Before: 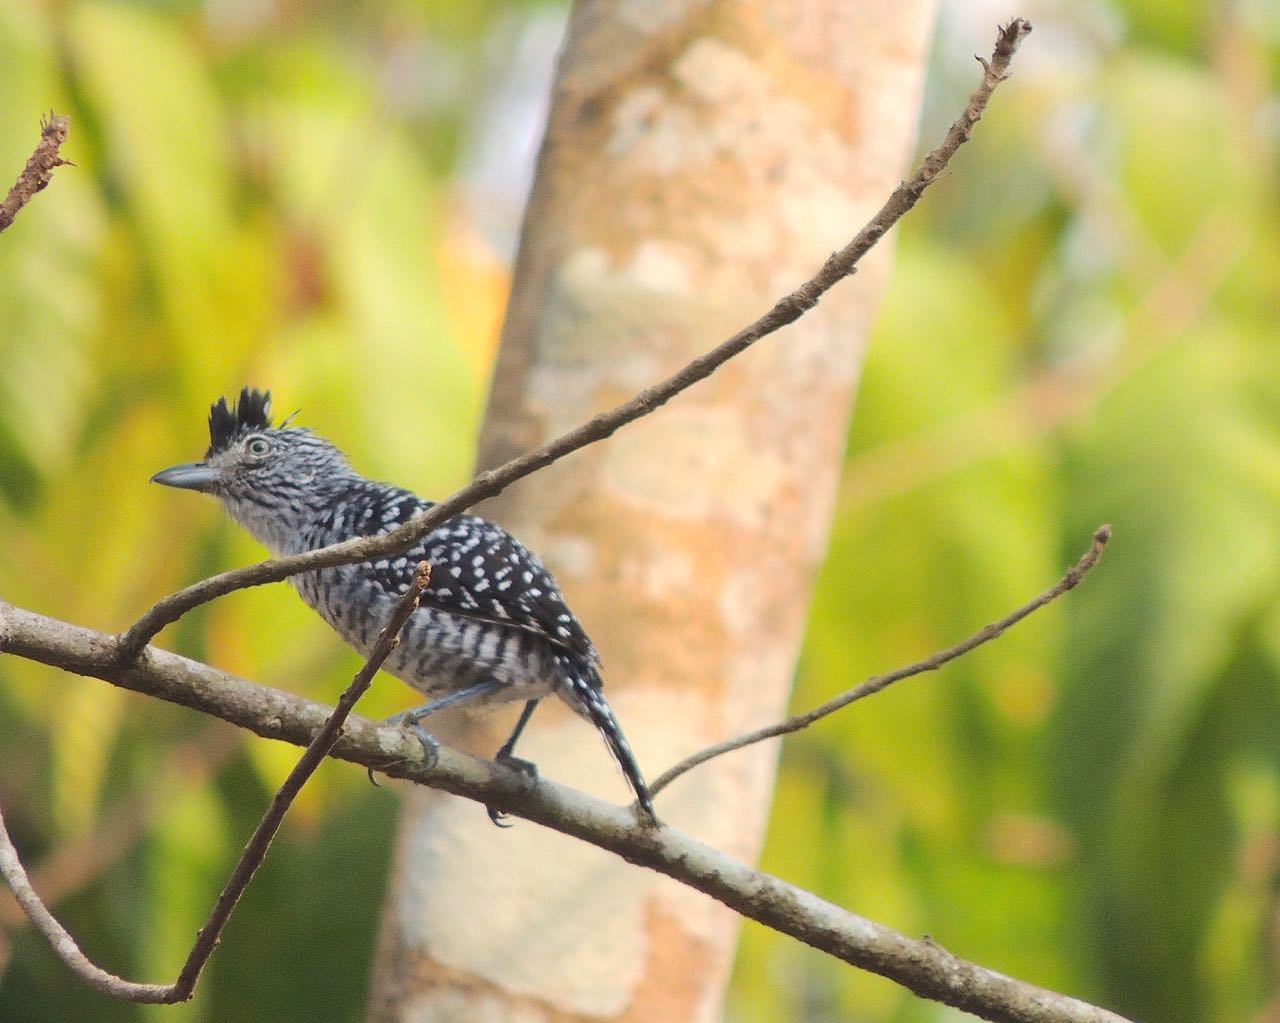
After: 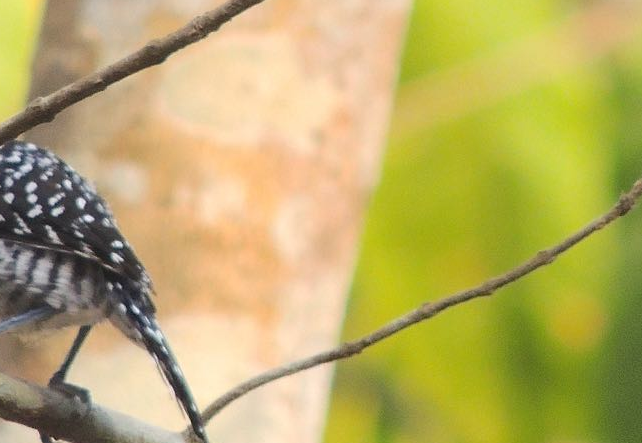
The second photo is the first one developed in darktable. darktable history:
crop: left 34.998%, top 36.601%, right 14.84%, bottom 20.058%
